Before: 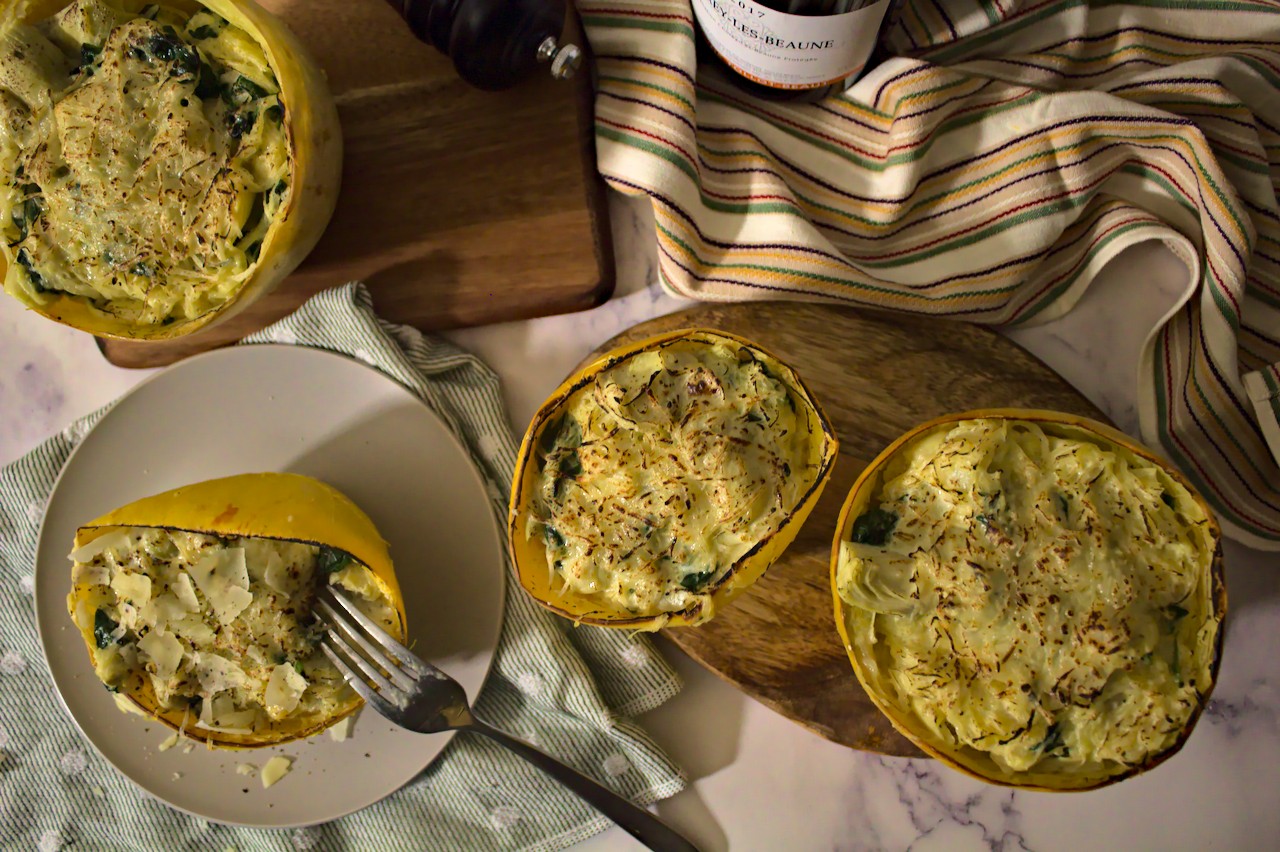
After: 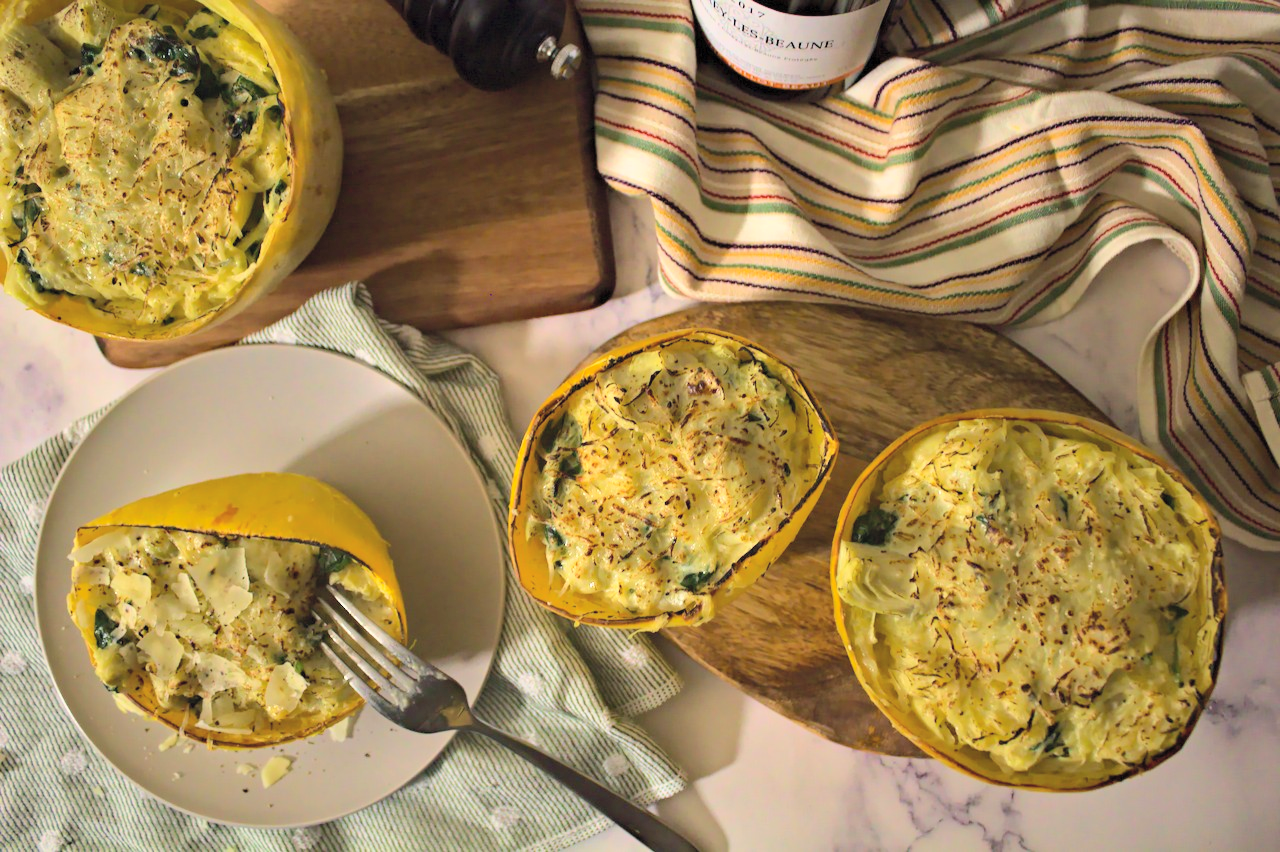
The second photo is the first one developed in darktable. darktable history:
contrast brightness saturation: contrast 0.104, brightness 0.294, saturation 0.141
